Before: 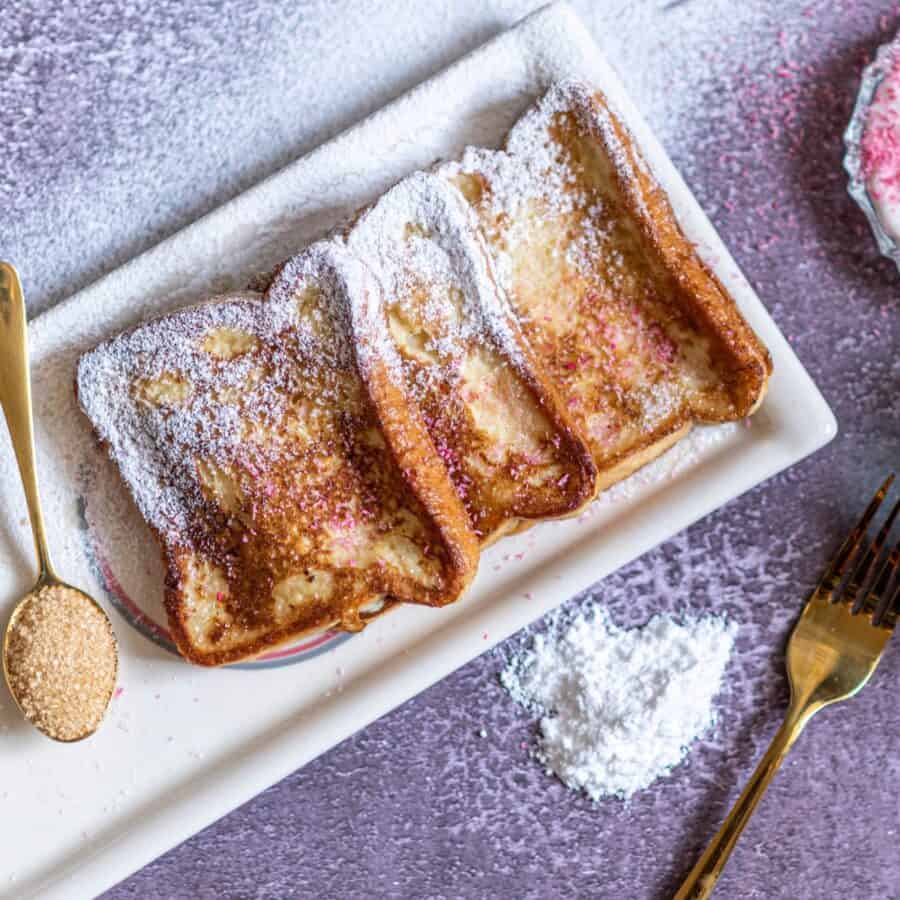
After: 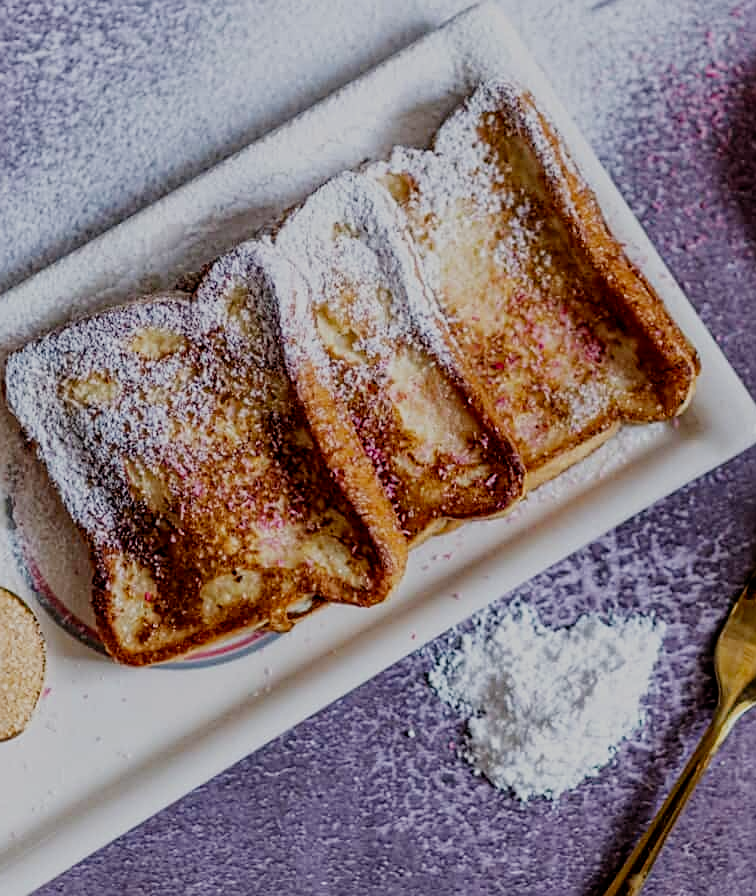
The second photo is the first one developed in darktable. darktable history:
crop: left 8.026%, right 7.374%
sharpen: on, module defaults
filmic rgb: middle gray luminance 29%, black relative exposure -10.3 EV, white relative exposure 5.5 EV, threshold 6 EV, target black luminance 0%, hardness 3.95, latitude 2.04%, contrast 1.132, highlights saturation mix 5%, shadows ↔ highlights balance 15.11%, add noise in highlights 0, preserve chrominance no, color science v3 (2019), use custom middle-gray values true, iterations of high-quality reconstruction 0, contrast in highlights soft, enable highlight reconstruction true
